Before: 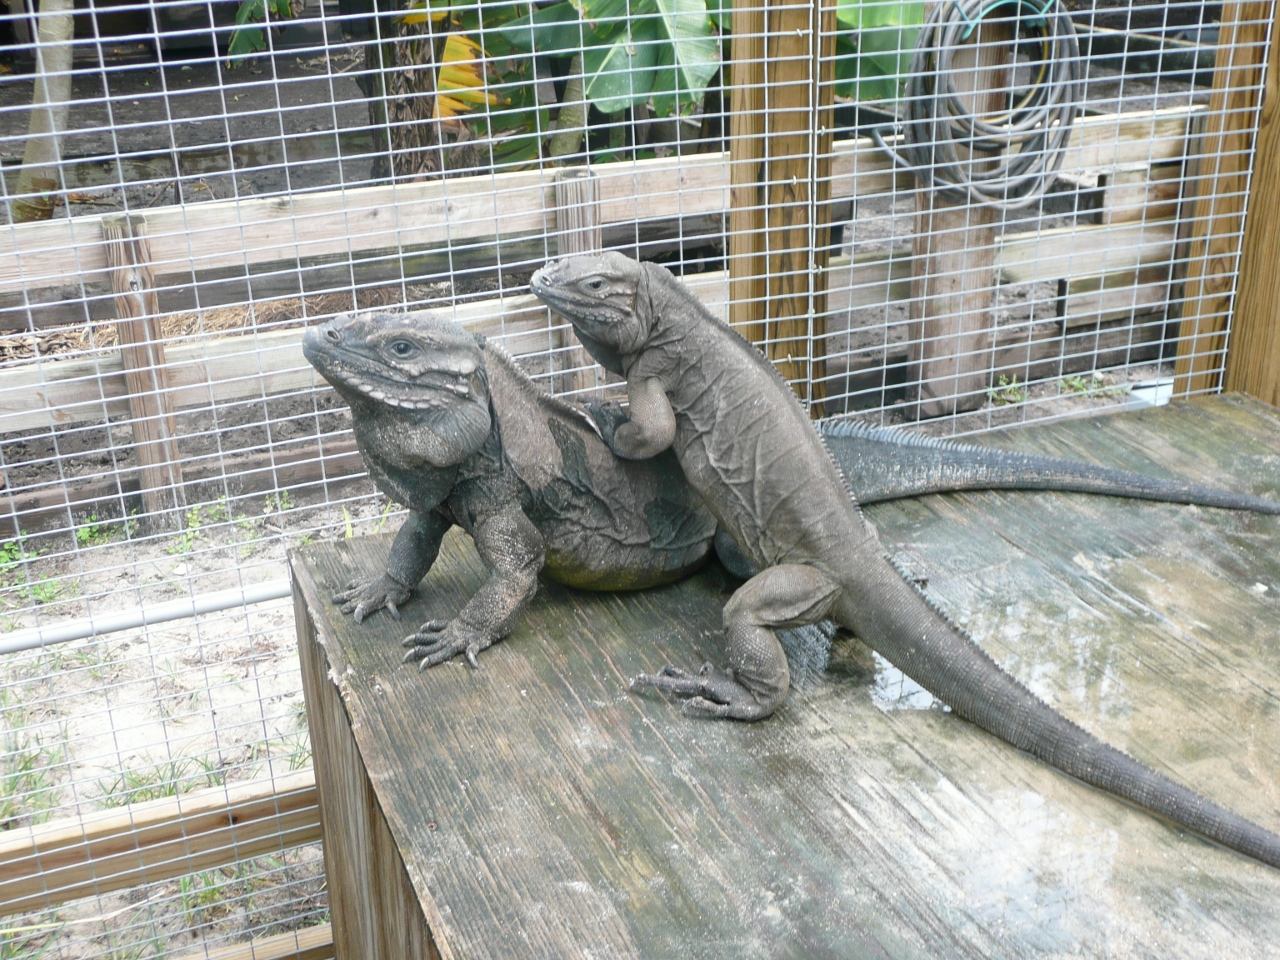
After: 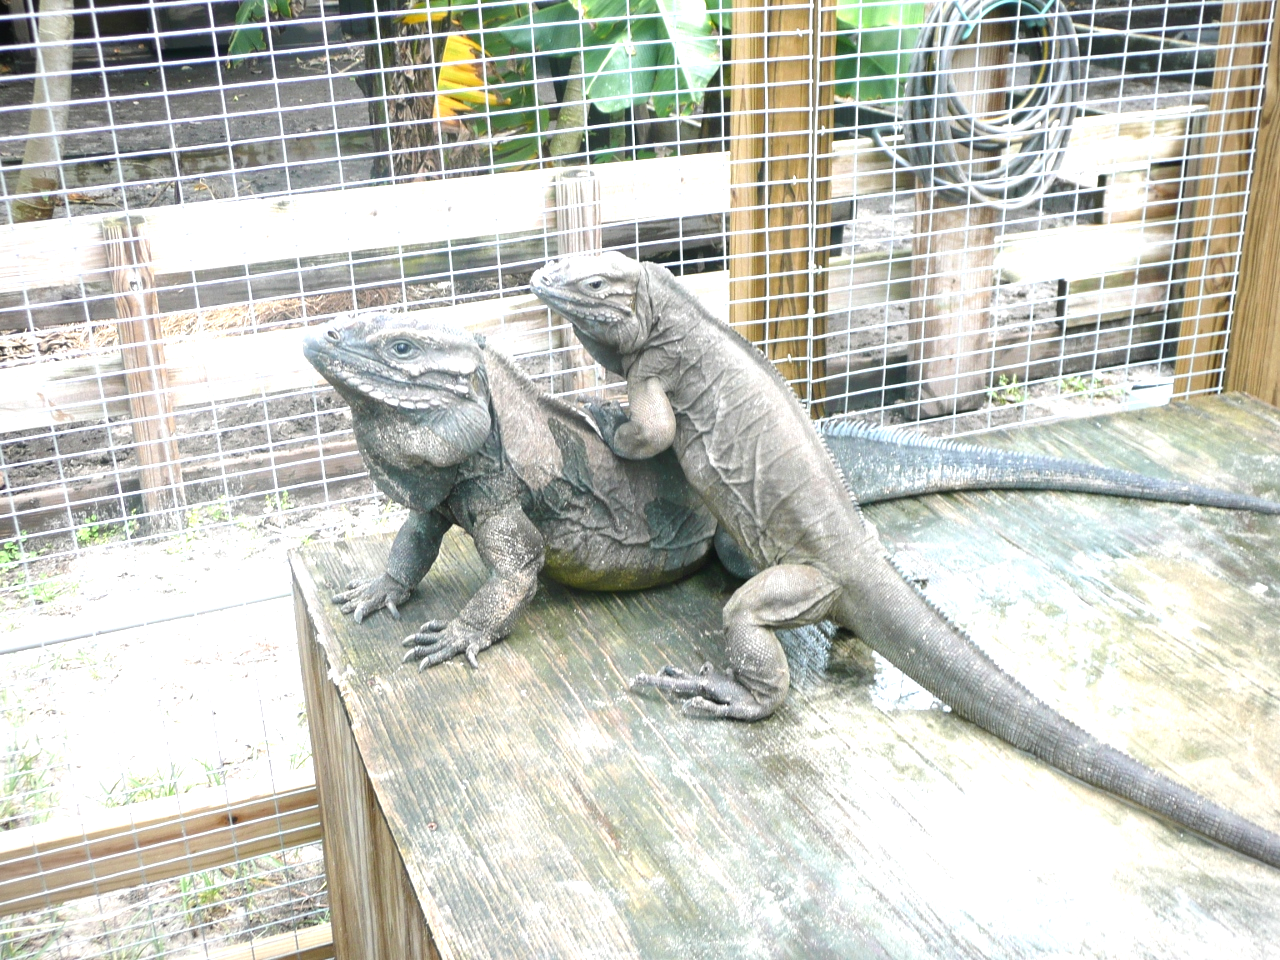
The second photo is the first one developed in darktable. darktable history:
exposure: exposure 1 EV, compensate highlight preservation false
vignetting: fall-off radius 81.85%, brightness -0.575
